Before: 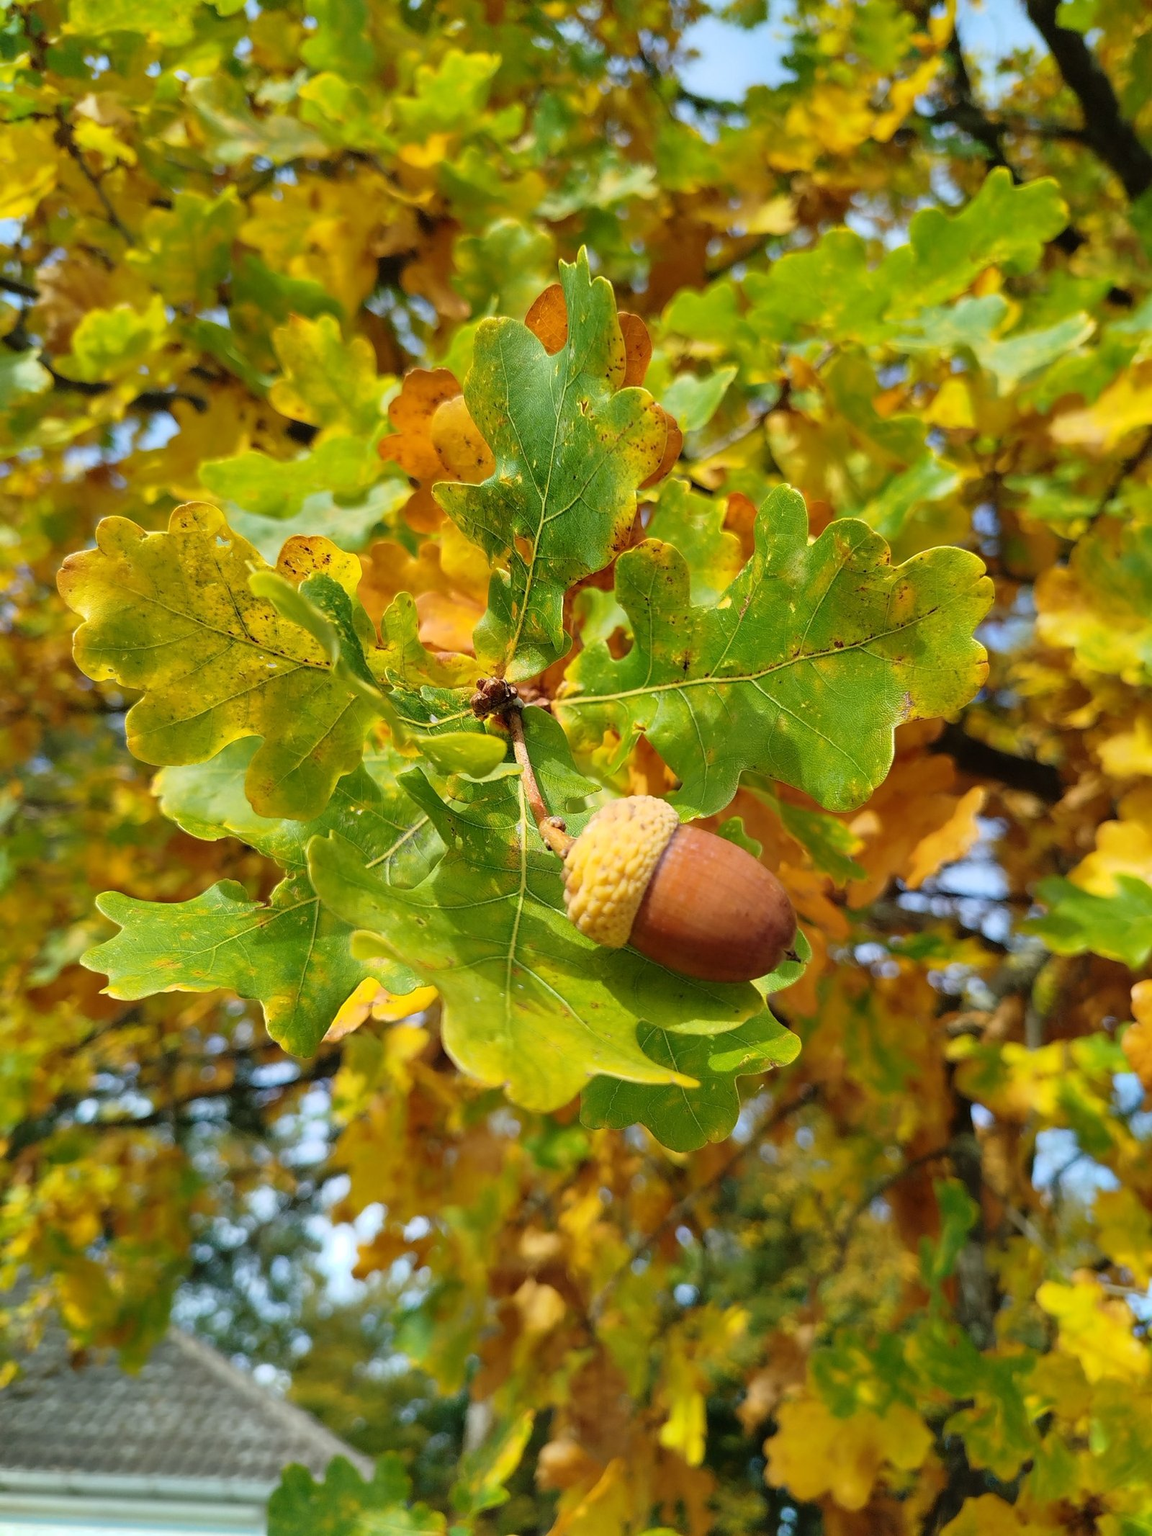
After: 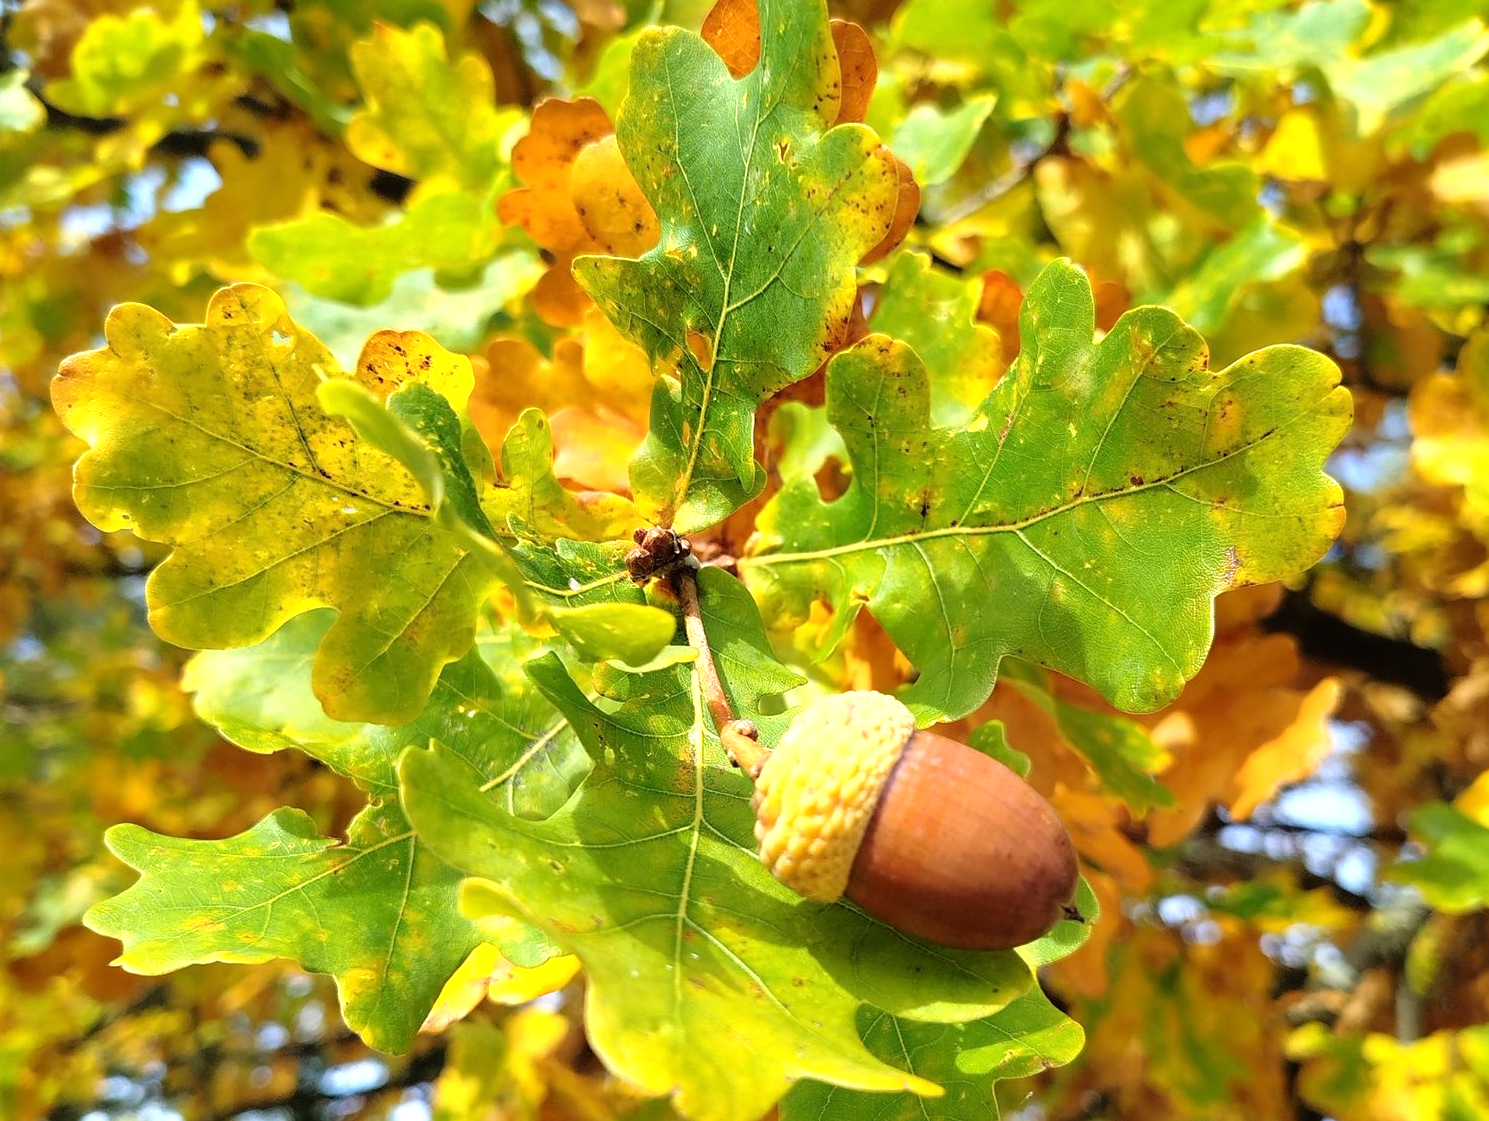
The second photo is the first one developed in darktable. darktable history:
crop: left 1.774%, top 19.436%, right 5.131%, bottom 27.965%
tone equalizer: -8 EV -0.768 EV, -7 EV -0.711 EV, -6 EV -0.581 EV, -5 EV -0.404 EV, -3 EV 0.366 EV, -2 EV 0.6 EV, -1 EV 0.678 EV, +0 EV 0.766 EV
